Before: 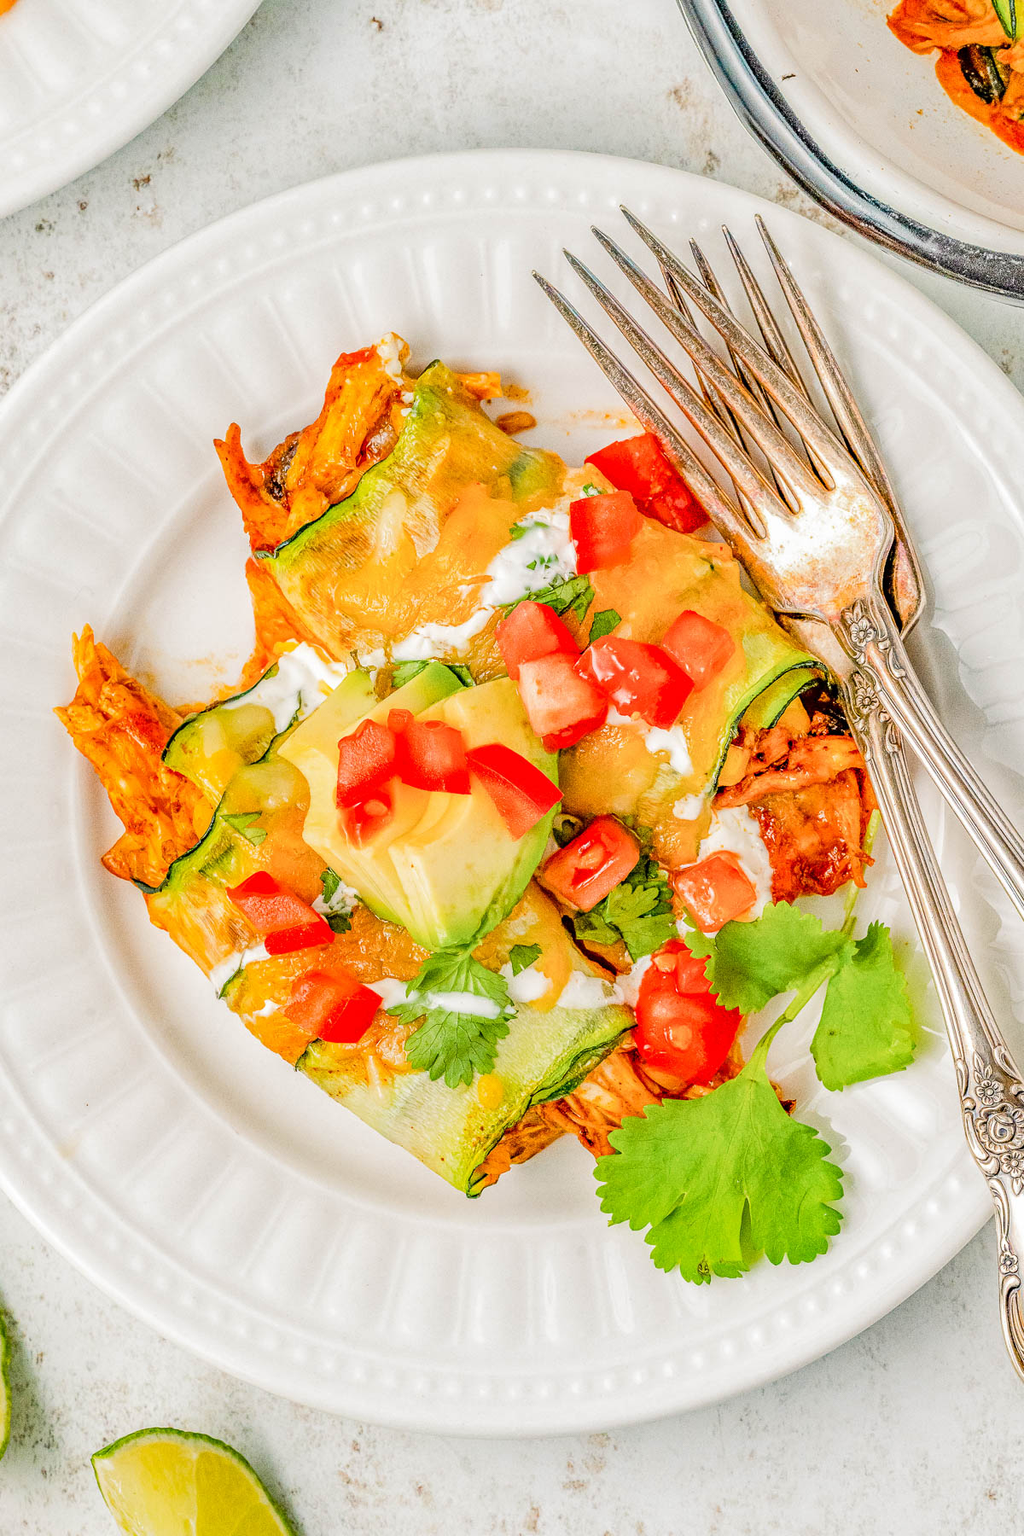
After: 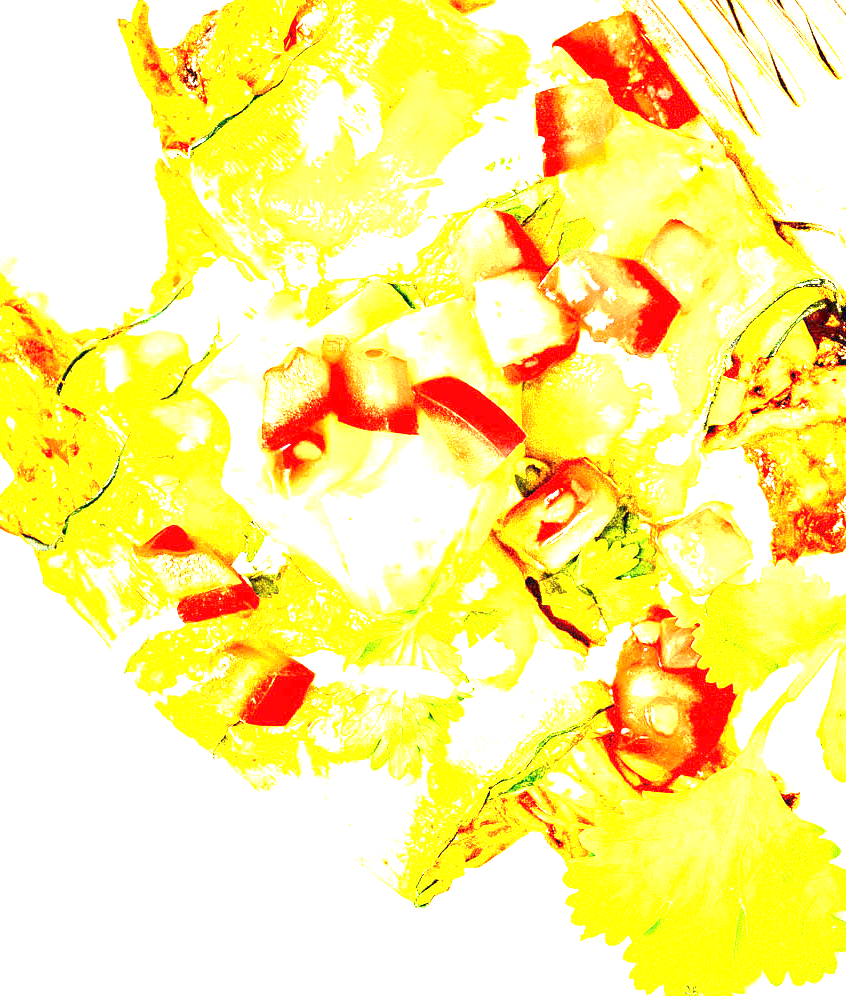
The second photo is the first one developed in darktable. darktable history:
crop: left 11.123%, top 27.61%, right 18.3%, bottom 17.034%
rgb curve: curves: ch0 [(0, 0) (0.053, 0.068) (0.122, 0.128) (1, 1)]
exposure: exposure 3 EV, compensate highlight preservation false
